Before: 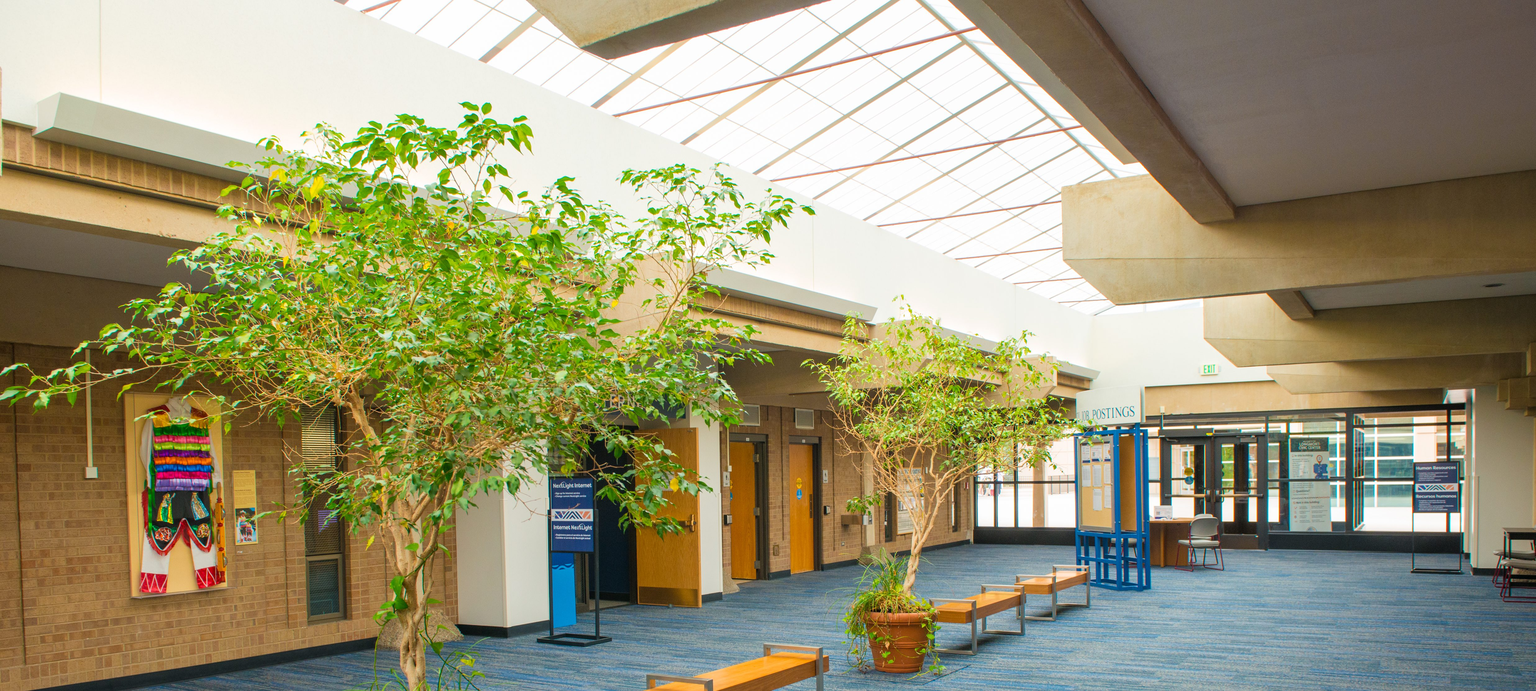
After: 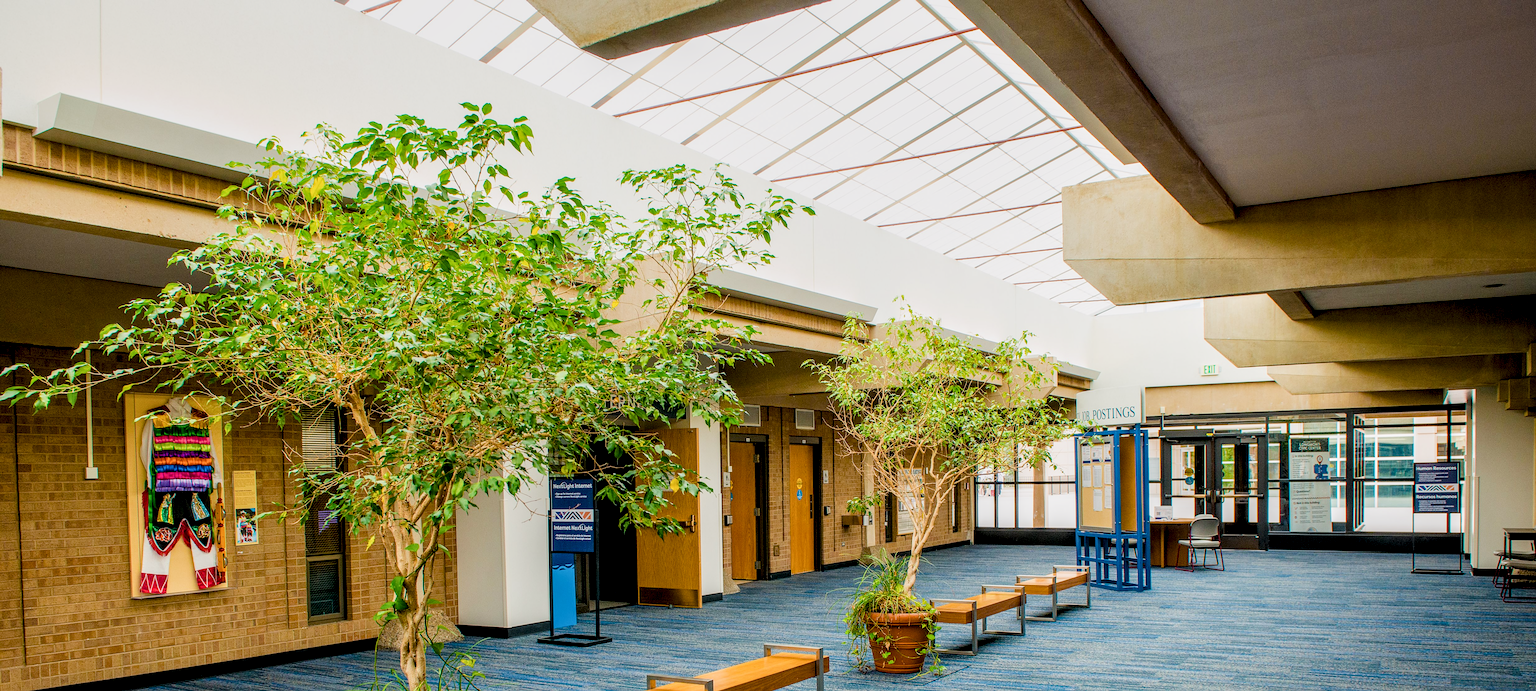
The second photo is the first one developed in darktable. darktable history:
sharpen: on, module defaults
local contrast: detail 150%
color balance rgb: highlights gain › chroma 0.213%, highlights gain › hue 330.55°, perceptual saturation grading › global saturation 20%, perceptual saturation grading › highlights -25.811%, perceptual saturation grading › shadows 49.541%, global vibrance 9.385%
filmic rgb: black relative exposure -5.02 EV, white relative exposure 3.99 EV, threshold 5.96 EV, hardness 2.88, contrast 1.184, highlights saturation mix -28.55%, enable highlight reconstruction true
